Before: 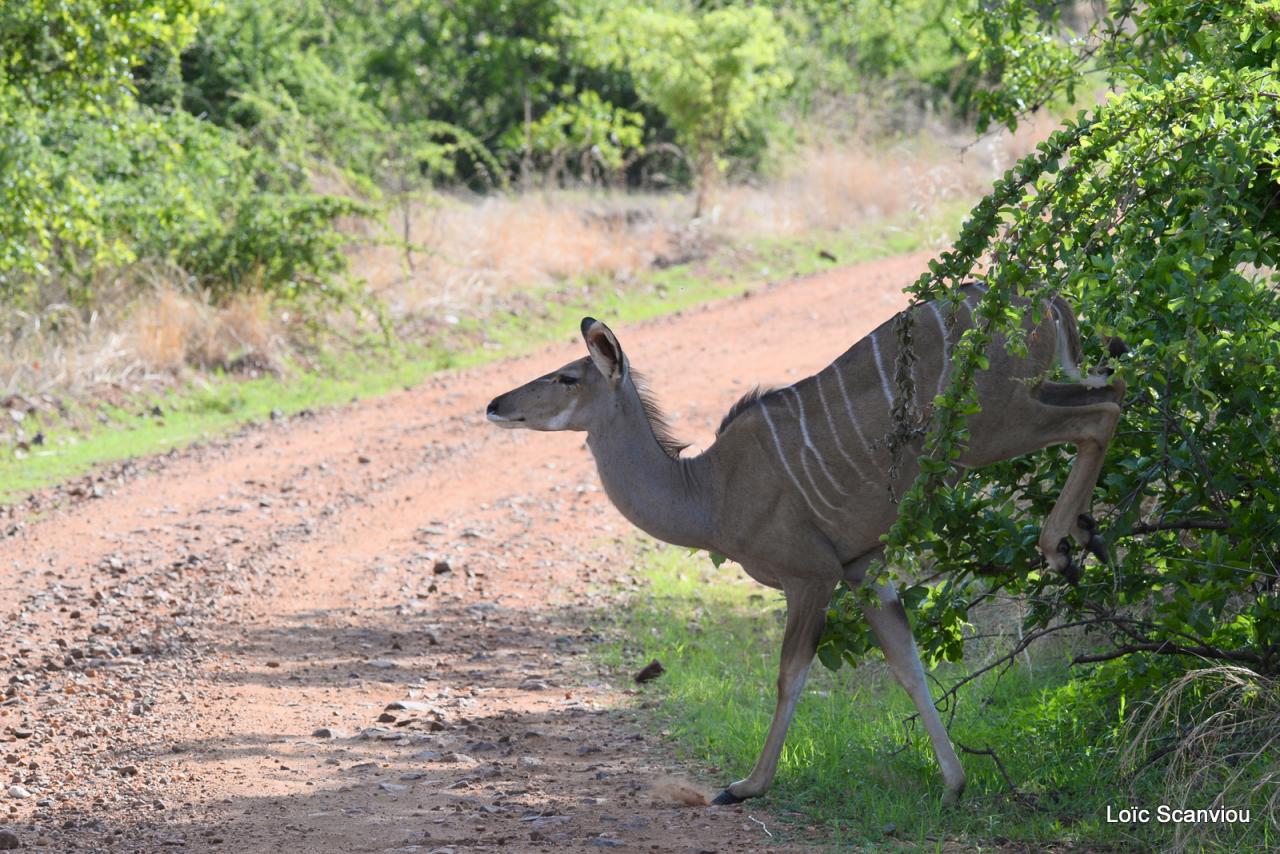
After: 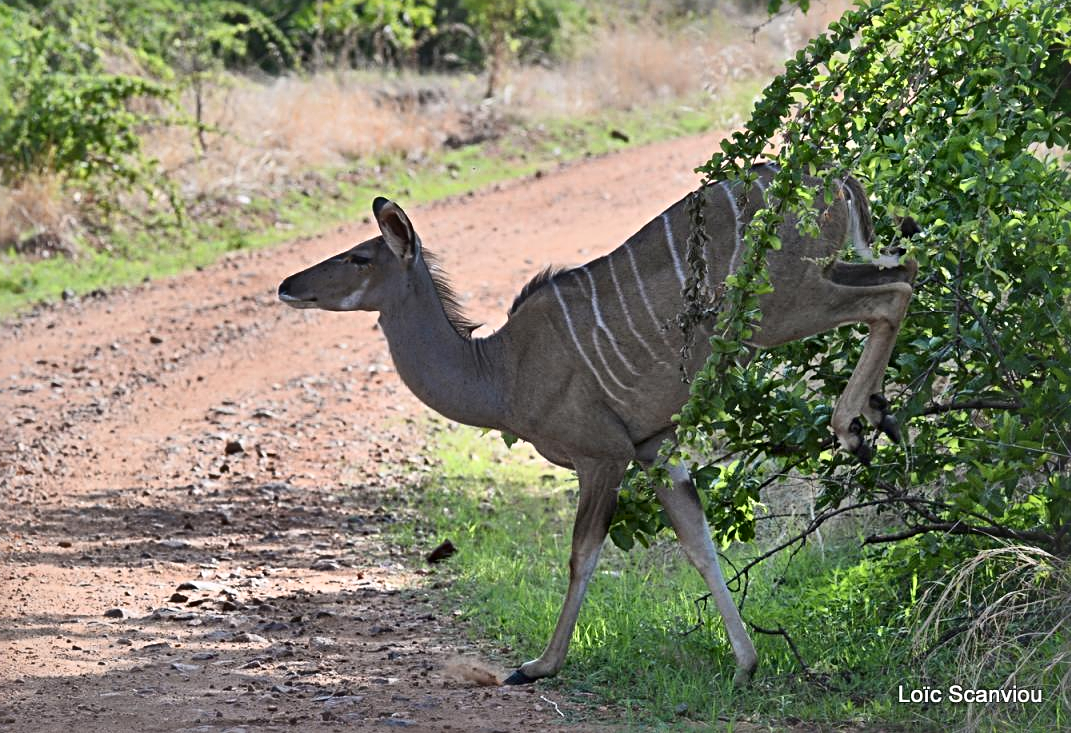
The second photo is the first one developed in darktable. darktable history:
sharpen: radius 3.963
crop: left 16.262%, top 14.152%
local contrast: mode bilateral grid, contrast 44, coarseness 68, detail 212%, midtone range 0.2
contrast brightness saturation: contrast -0.293
